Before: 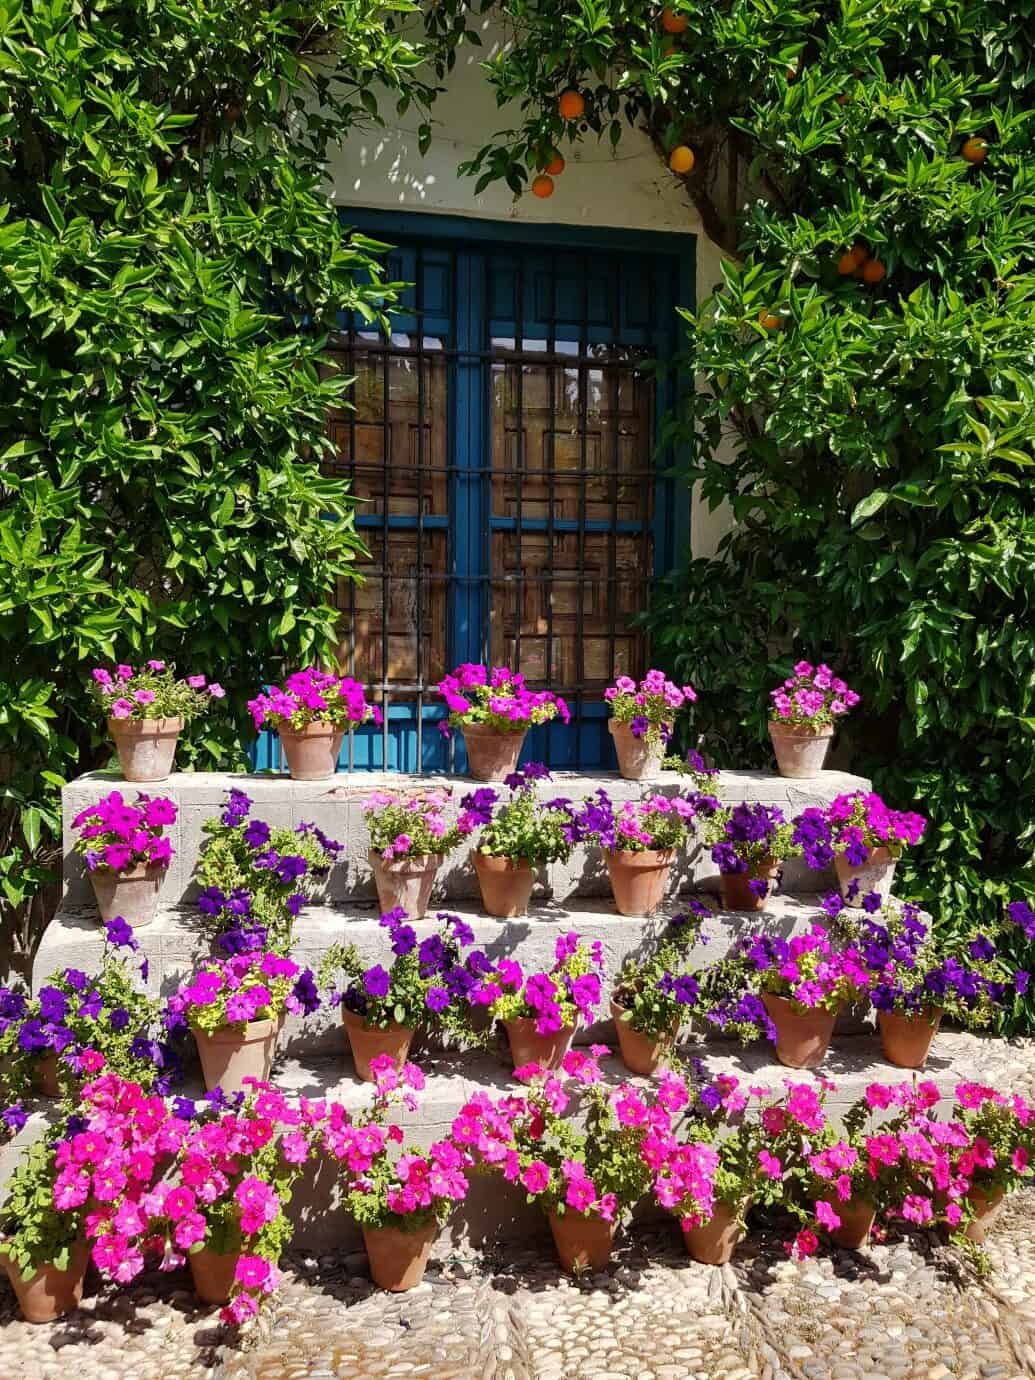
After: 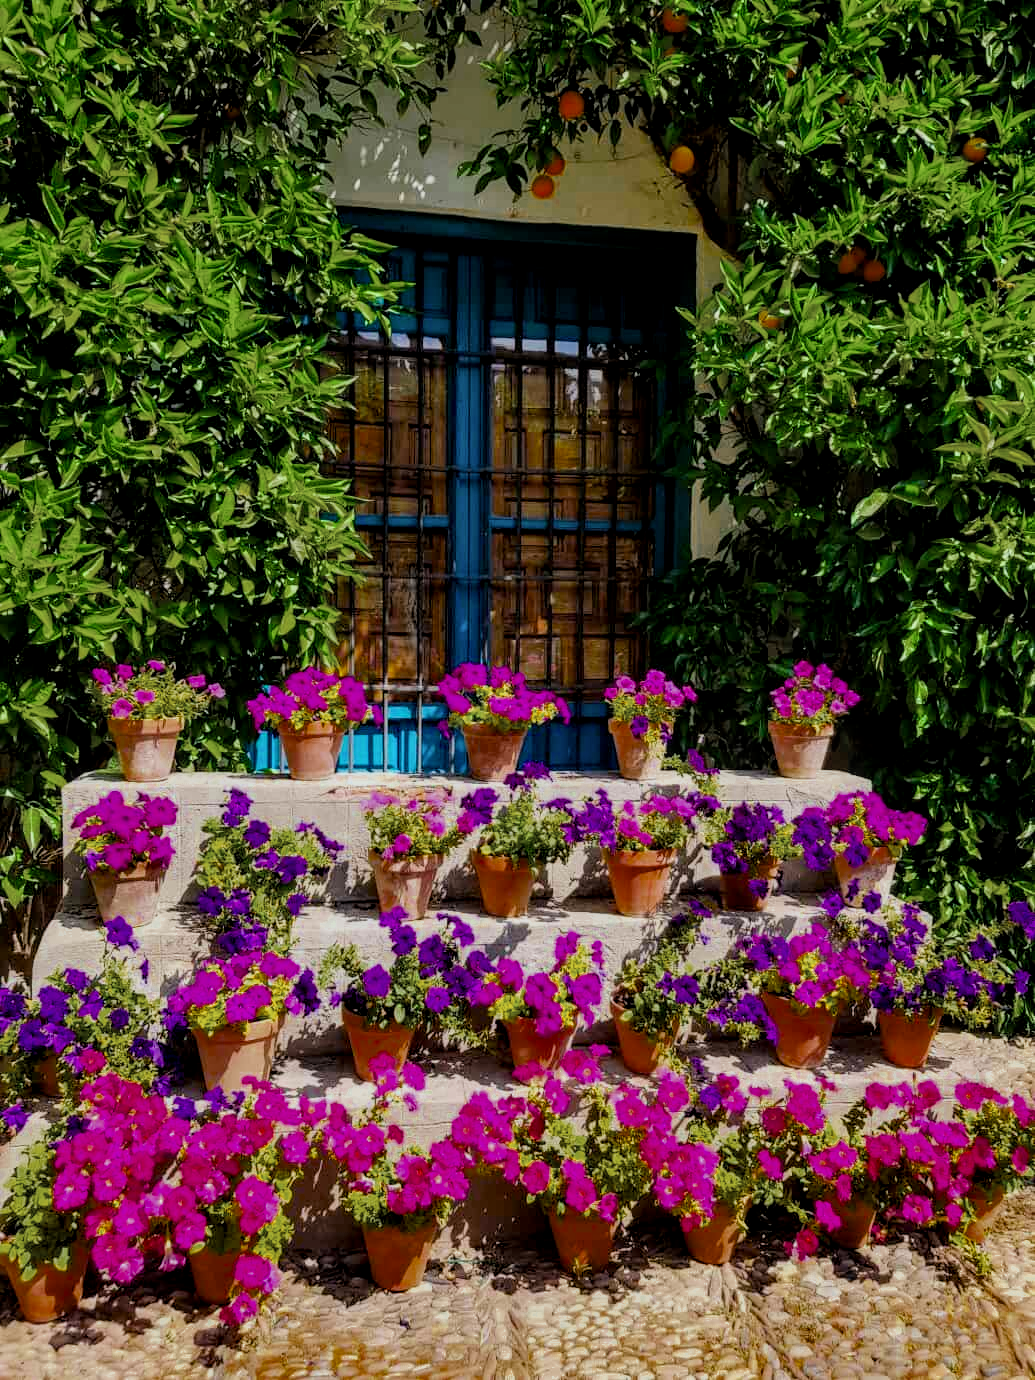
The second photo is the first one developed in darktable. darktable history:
filmic rgb: black relative exposure -7.65 EV, white relative exposure 4.56 EV, hardness 3.61, color science v6 (2022)
tone equalizer: on, module defaults
local contrast: detail 130%
color balance rgb: linear chroma grading › global chroma 15%, perceptual saturation grading › global saturation 30%
color zones: curves: ch0 [(0.11, 0.396) (0.195, 0.36) (0.25, 0.5) (0.303, 0.412) (0.357, 0.544) (0.75, 0.5) (0.967, 0.328)]; ch1 [(0, 0.468) (0.112, 0.512) (0.202, 0.6) (0.25, 0.5) (0.307, 0.352) (0.357, 0.544) (0.75, 0.5) (0.963, 0.524)]
